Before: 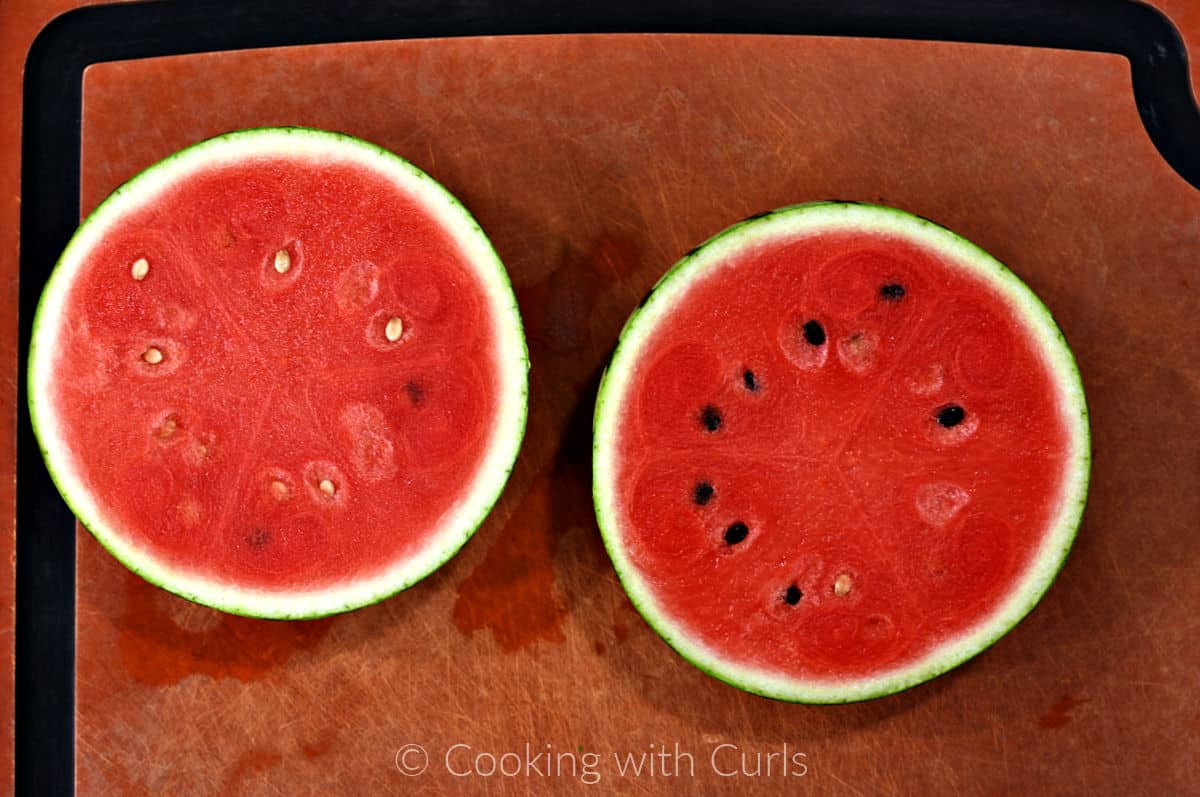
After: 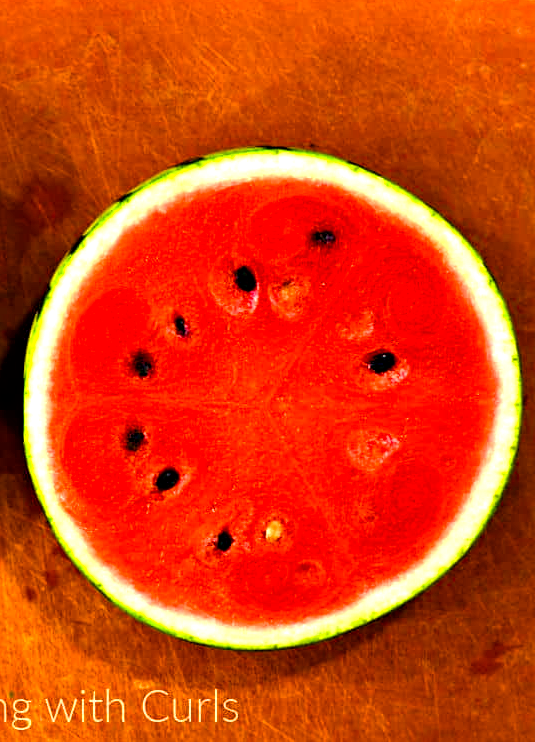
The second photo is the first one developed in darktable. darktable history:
shadows and highlights: radius 170.62, shadows 26.93, white point adjustment 3.26, highlights -68.48, soften with gaussian
local contrast: mode bilateral grid, contrast 21, coarseness 49, detail 119%, midtone range 0.2
color balance rgb: power › hue 73.56°, highlights gain › chroma 3.053%, highlights gain › hue 77.48°, perceptual saturation grading › global saturation 39.858%, perceptual saturation grading › highlights -24.884%, perceptual saturation grading › mid-tones 34.73%, perceptual saturation grading › shadows 35.652%, global vibrance 43.227%
sharpen: amount 0.215
exposure: black level correction 0.001, exposure 1.039 EV, compensate highlight preservation false
crop: left 47.493%, top 6.783%, right 7.903%
